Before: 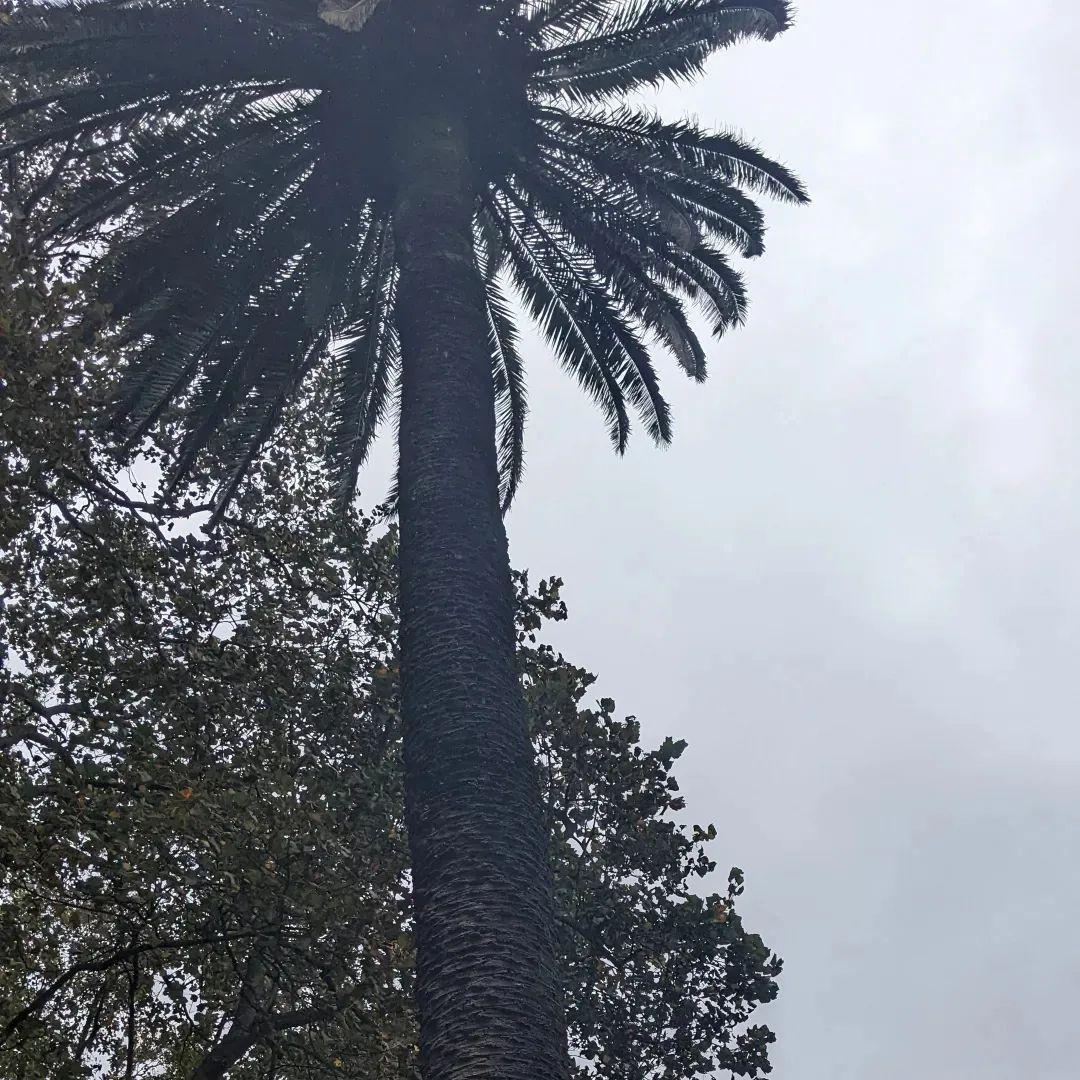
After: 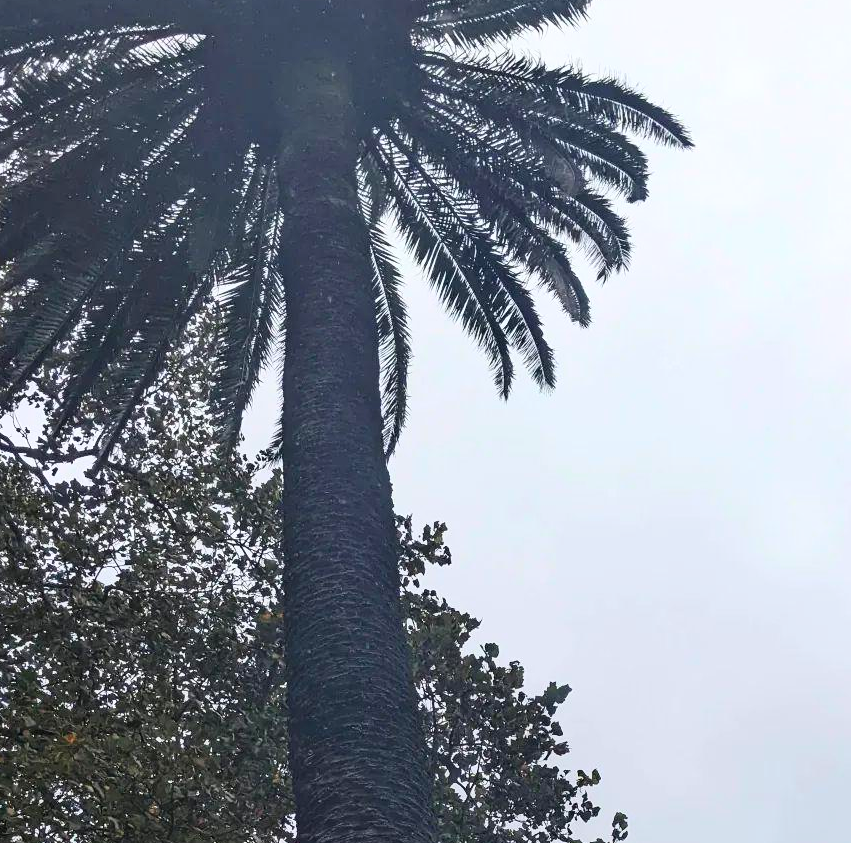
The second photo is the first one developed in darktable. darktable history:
contrast brightness saturation: contrast 0.2, brightness 0.16, saturation 0.22
crop and rotate: left 10.77%, top 5.1%, right 10.41%, bottom 16.76%
